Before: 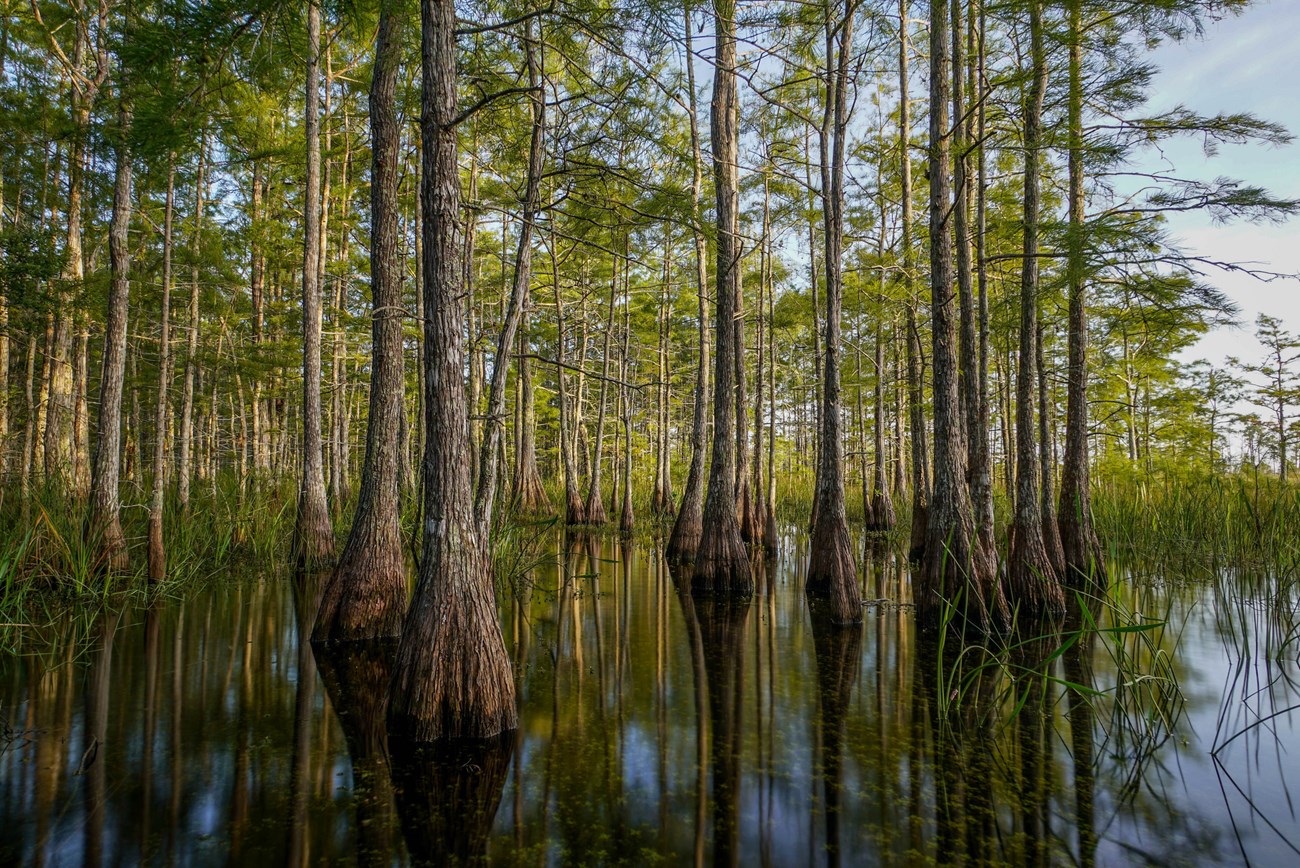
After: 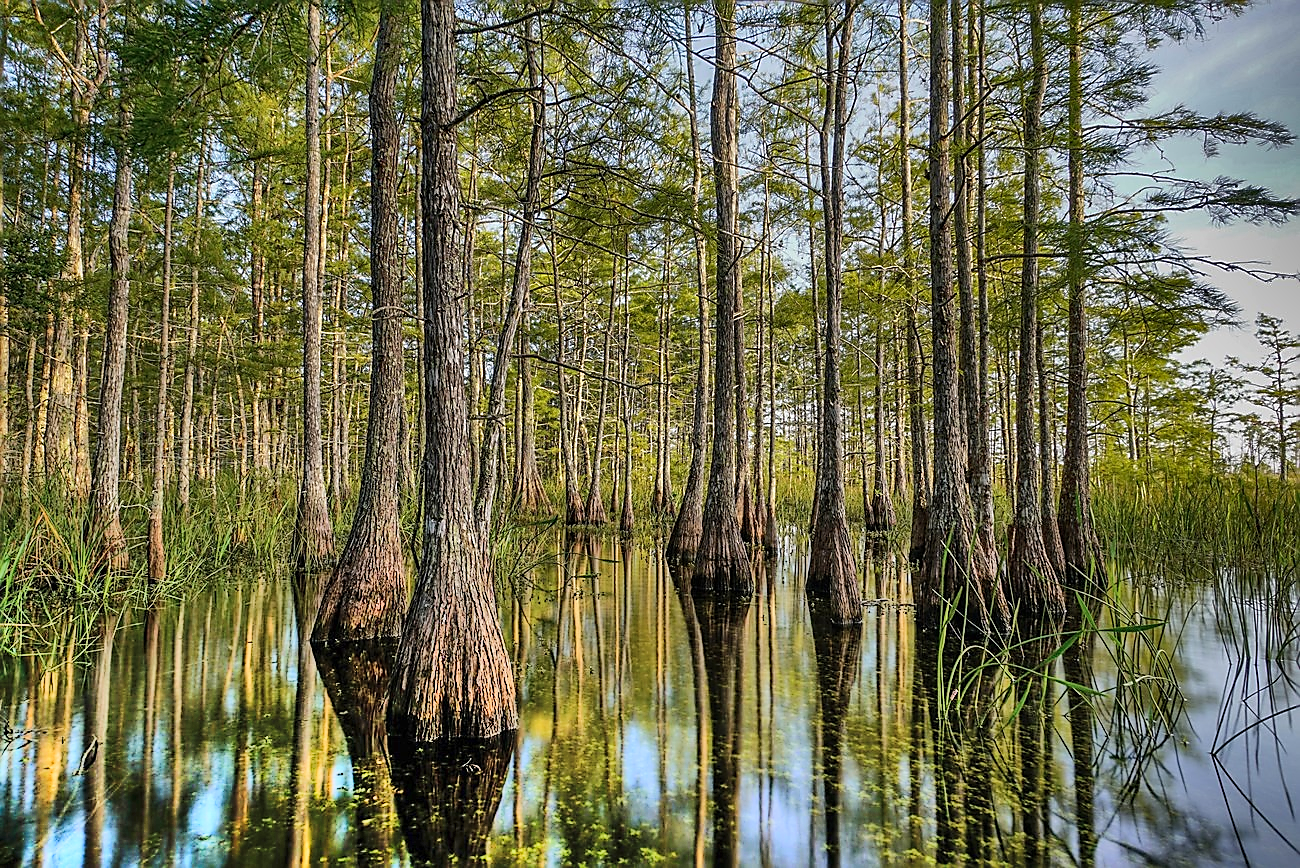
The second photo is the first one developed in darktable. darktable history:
shadows and highlights: radius 123.1, shadows 98.15, white point adjustment -2.95, highlights -98.29, soften with gaussian
sharpen: radius 1.371, amount 1.262, threshold 0.775
